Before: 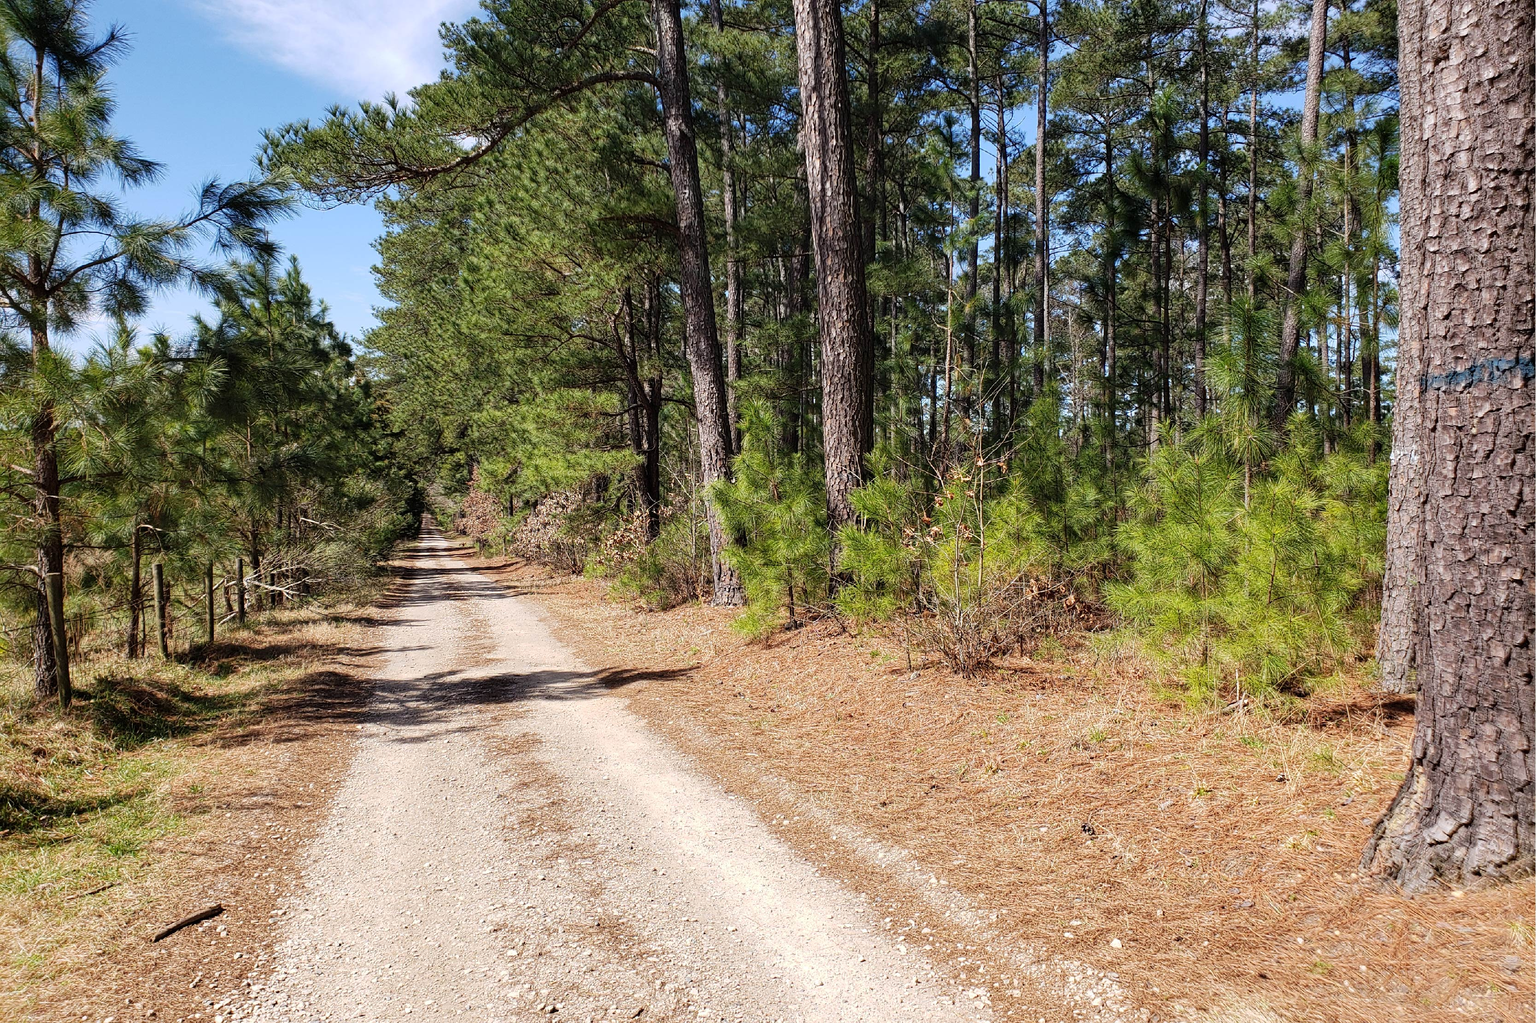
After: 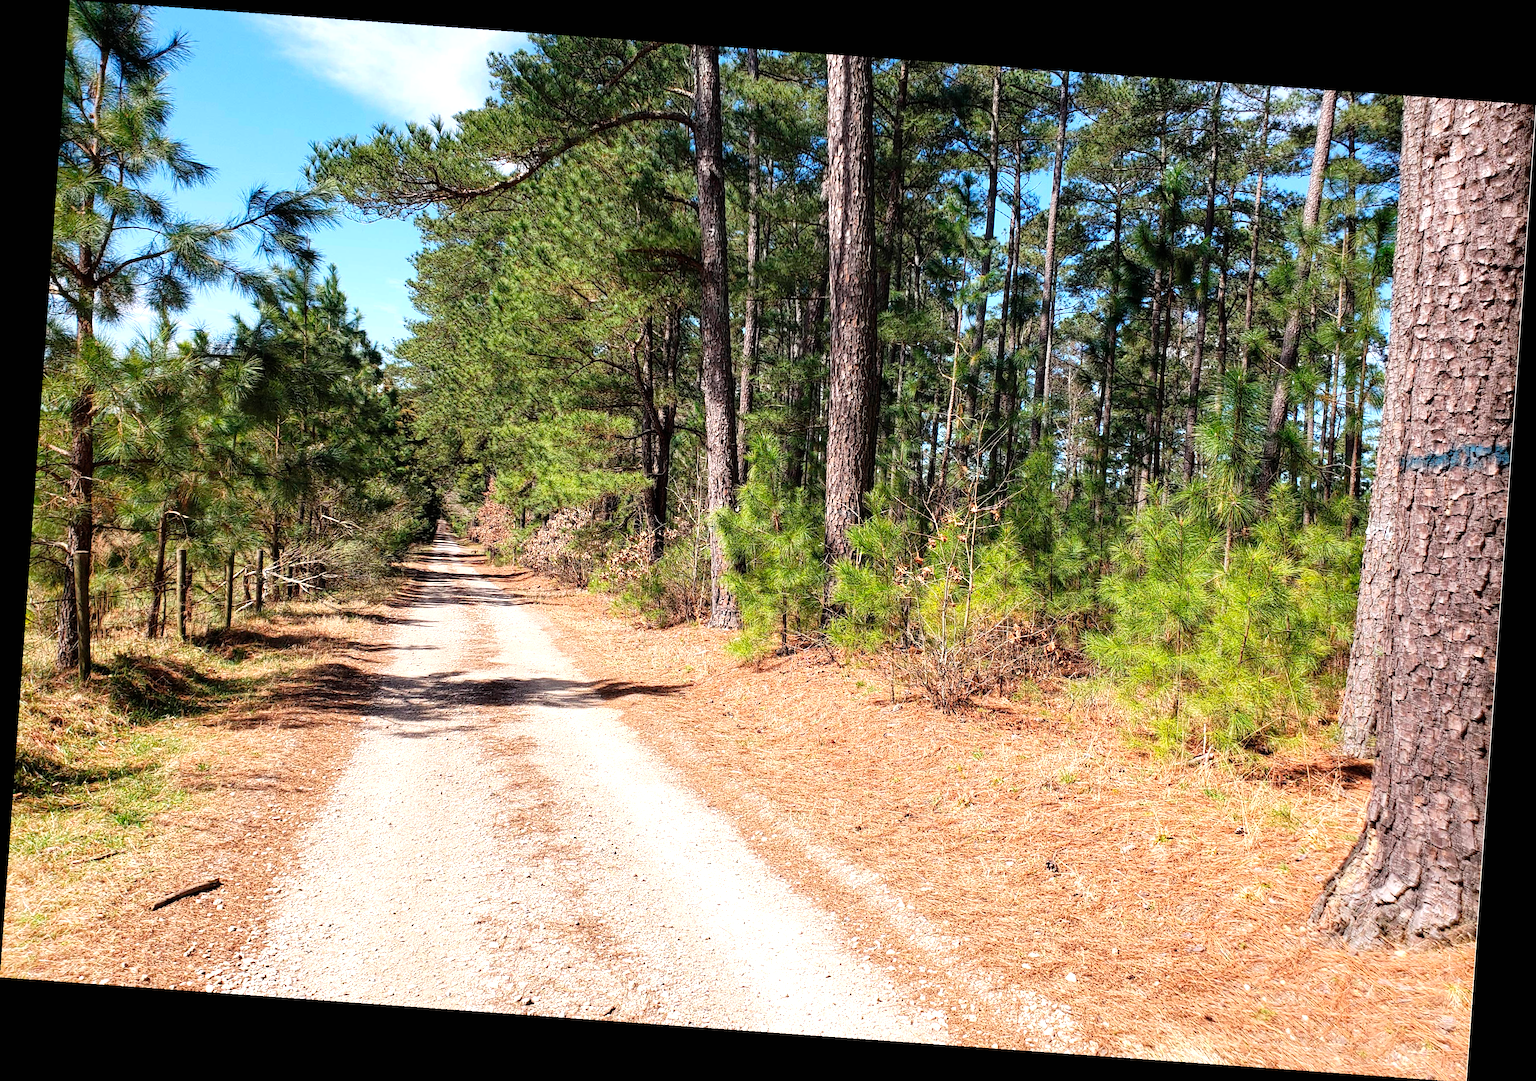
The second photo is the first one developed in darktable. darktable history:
rotate and perspective: rotation 4.1°, automatic cropping off
exposure: black level correction 0, exposure 0.5 EV, compensate highlight preservation false
